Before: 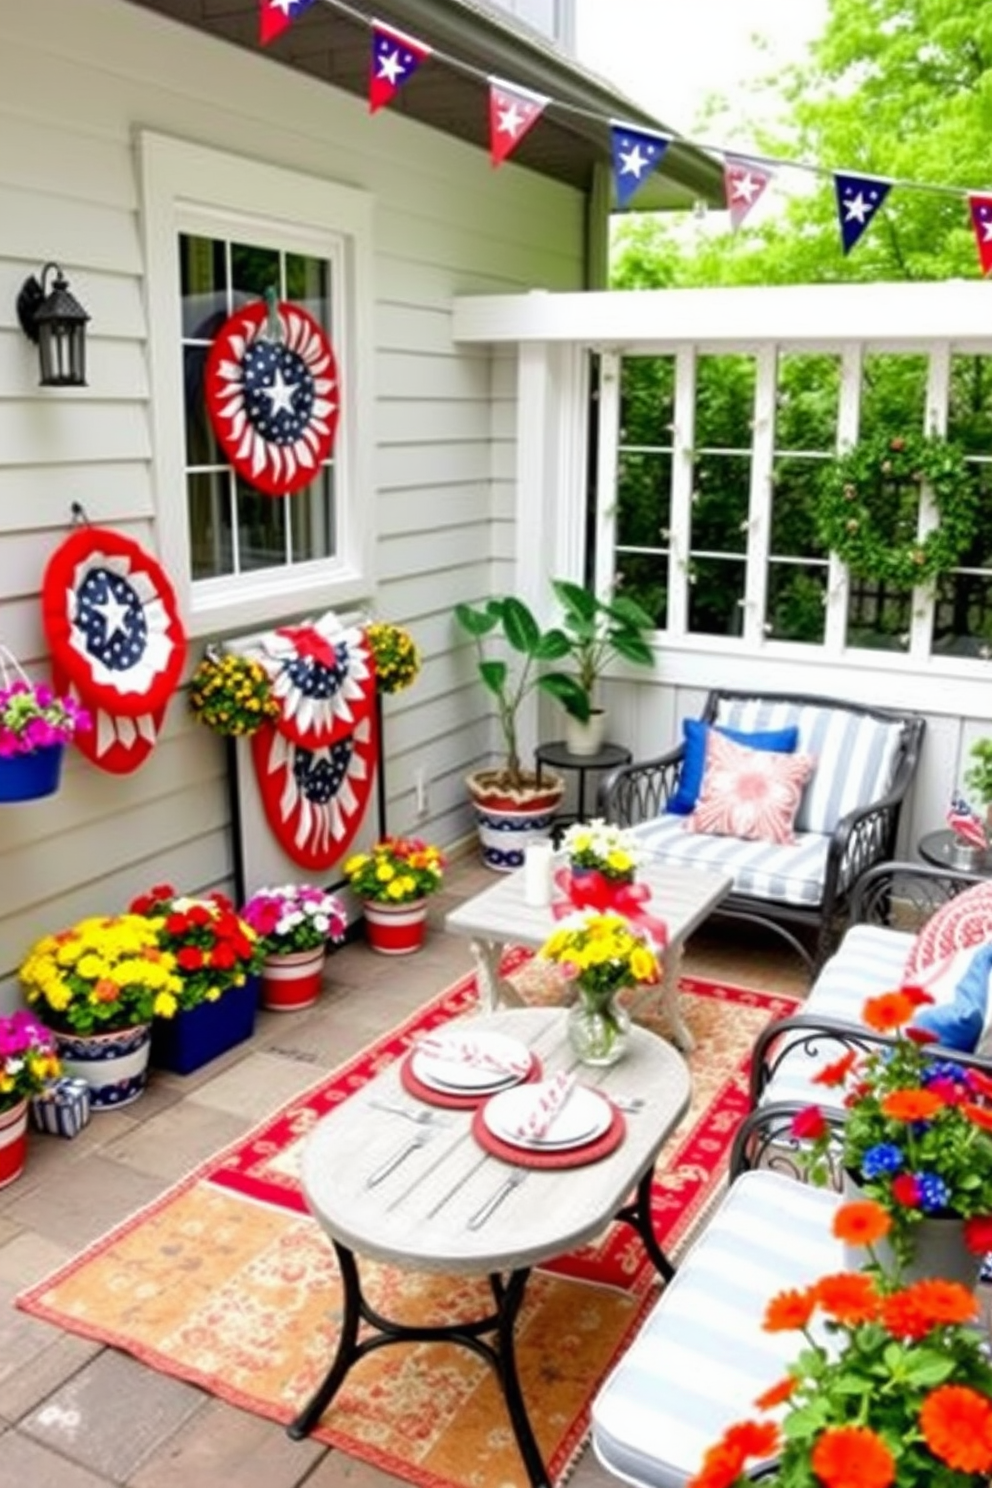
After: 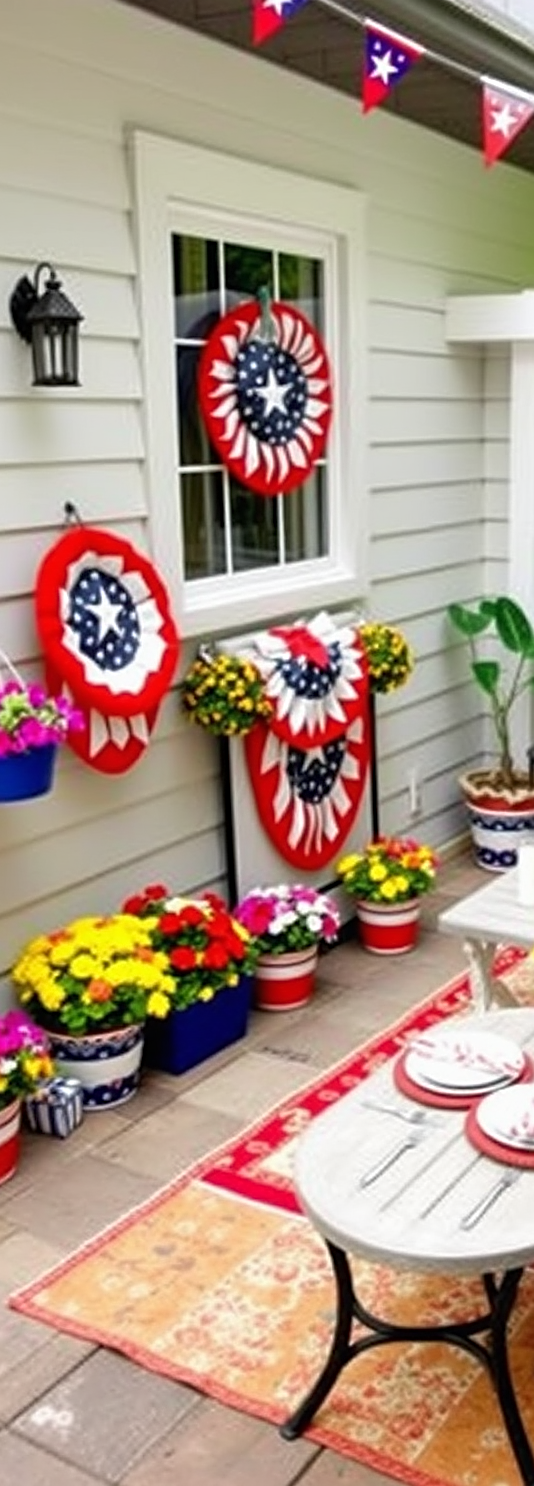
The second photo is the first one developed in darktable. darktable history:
exposure: black level correction 0, exposure 0 EV, compensate highlight preservation false
sharpen: on, module defaults
crop: left 0.772%, right 45.343%, bottom 0.086%
